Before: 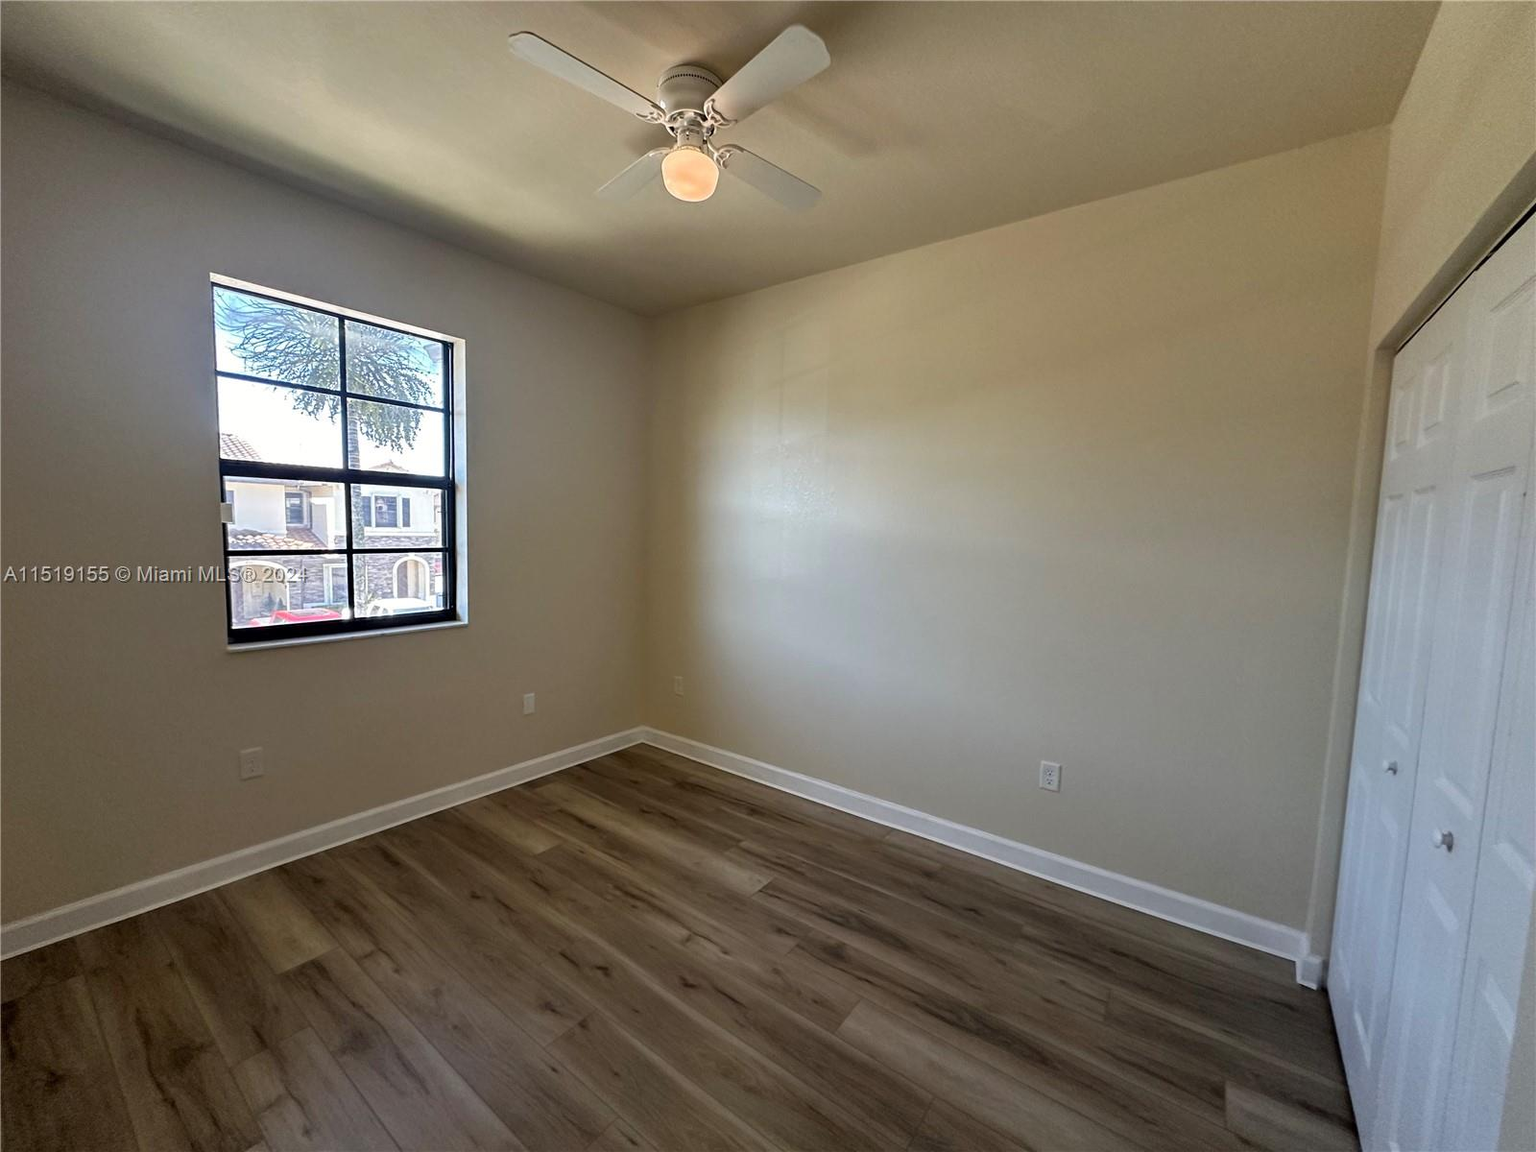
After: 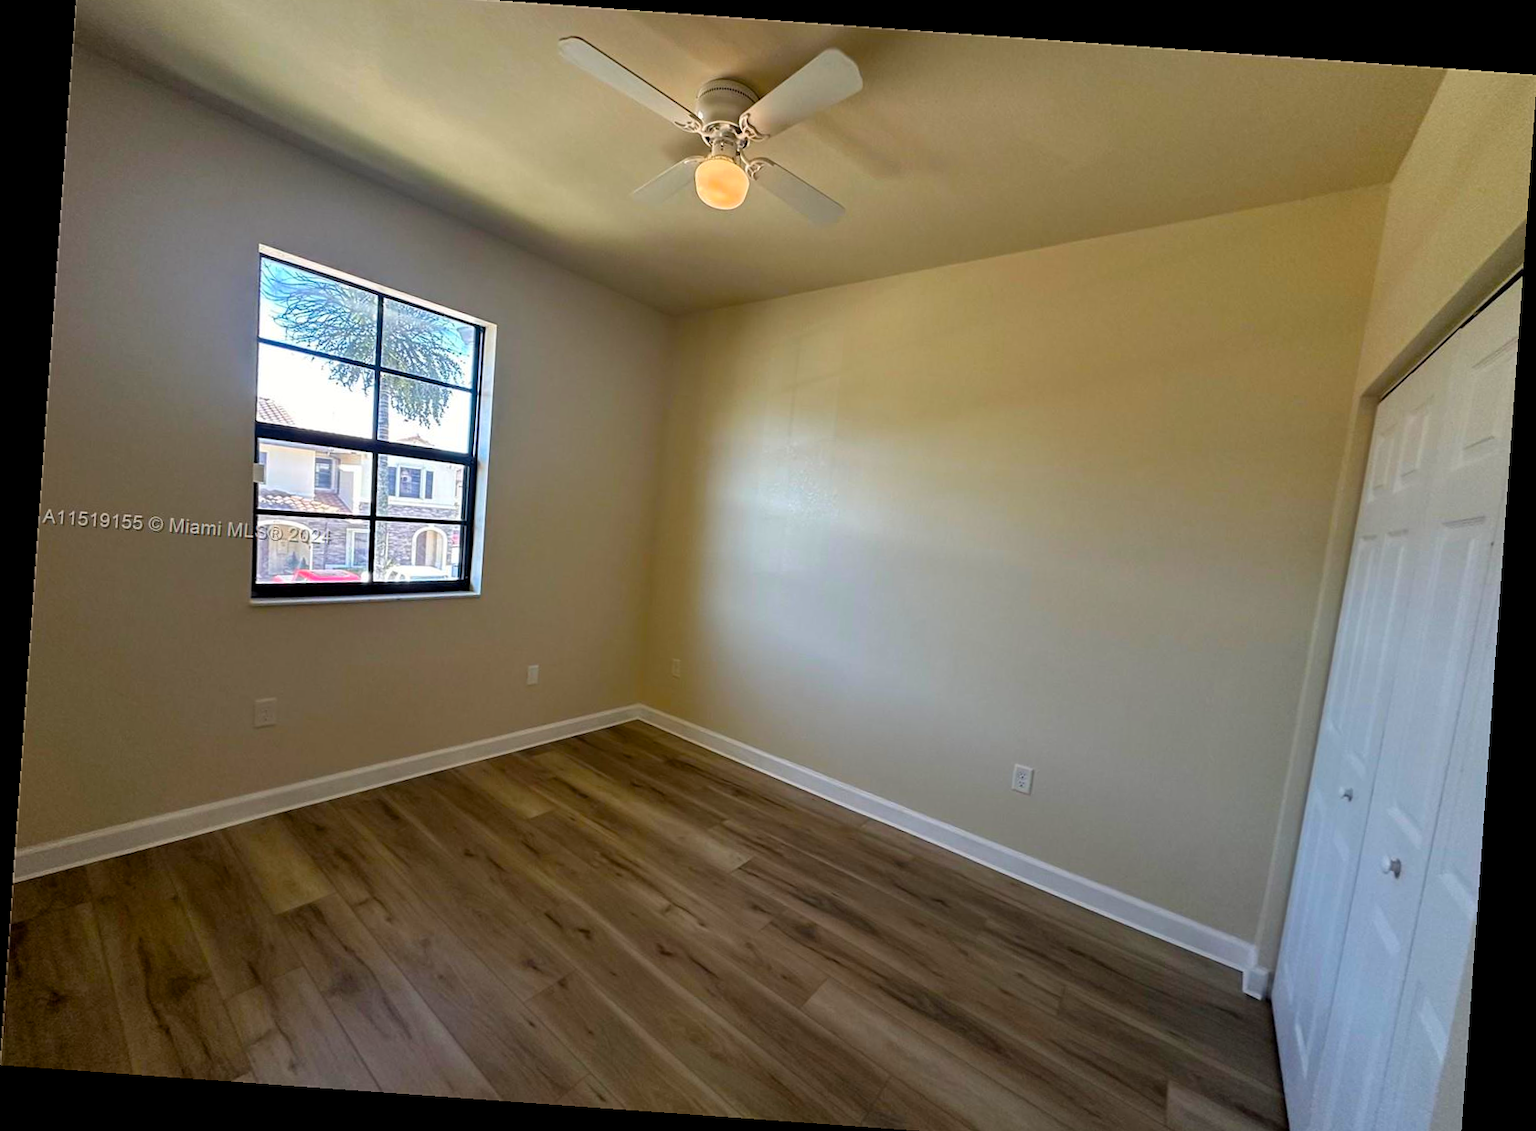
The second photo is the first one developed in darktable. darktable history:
color balance rgb: linear chroma grading › global chroma 15%, perceptual saturation grading › global saturation 30%
rotate and perspective: rotation 4.1°, automatic cropping off
crop and rotate: top 2.479%, bottom 3.018%
